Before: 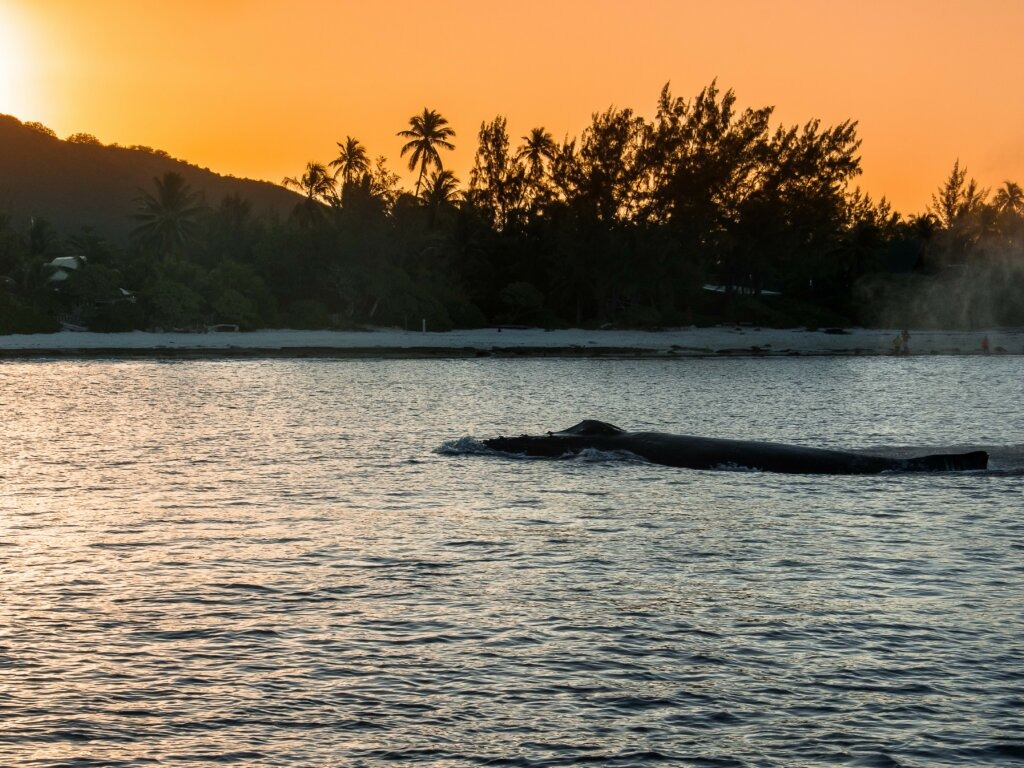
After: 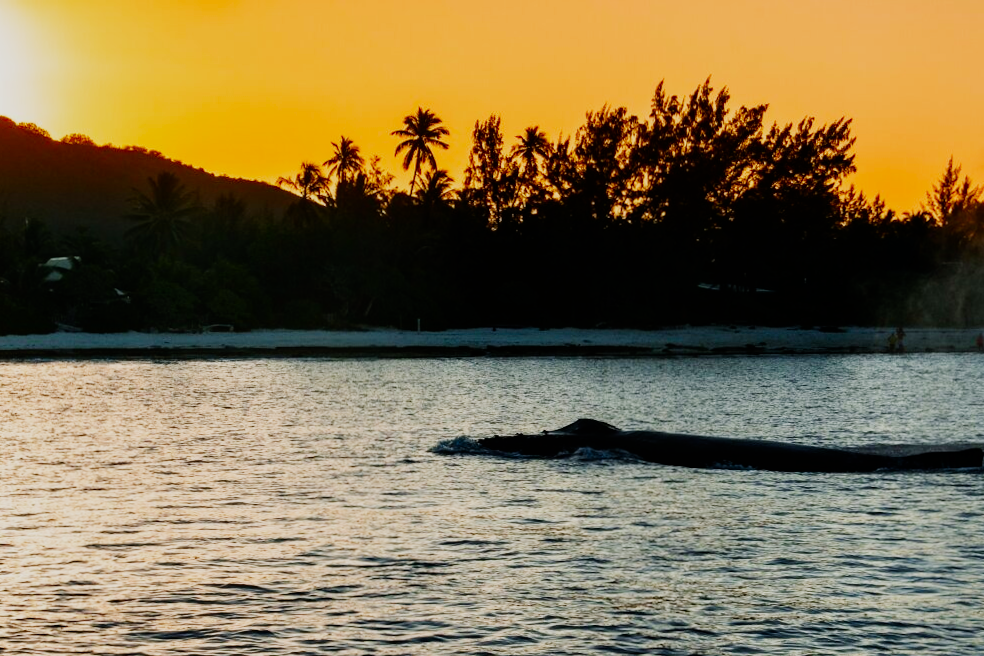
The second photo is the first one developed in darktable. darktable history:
sigmoid: contrast 1.69, skew -0.23, preserve hue 0%, red attenuation 0.1, red rotation 0.035, green attenuation 0.1, green rotation -0.017, blue attenuation 0.15, blue rotation -0.052, base primaries Rec2020
contrast brightness saturation: brightness -0.02, saturation 0.35
crop and rotate: angle 0.2°, left 0.275%, right 3.127%, bottom 14.18%
